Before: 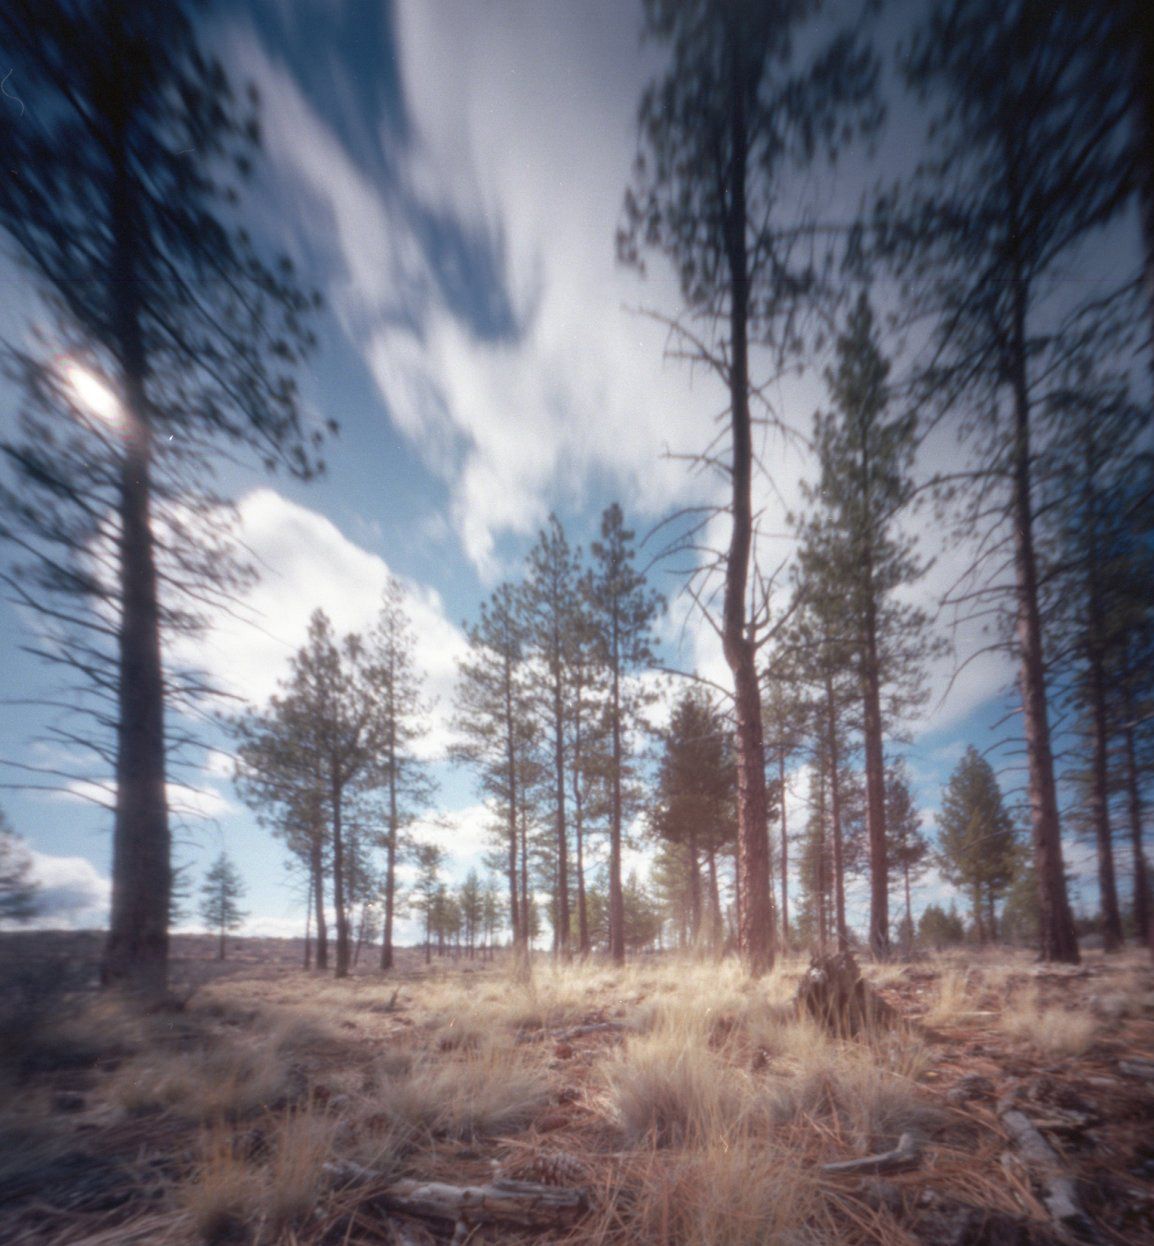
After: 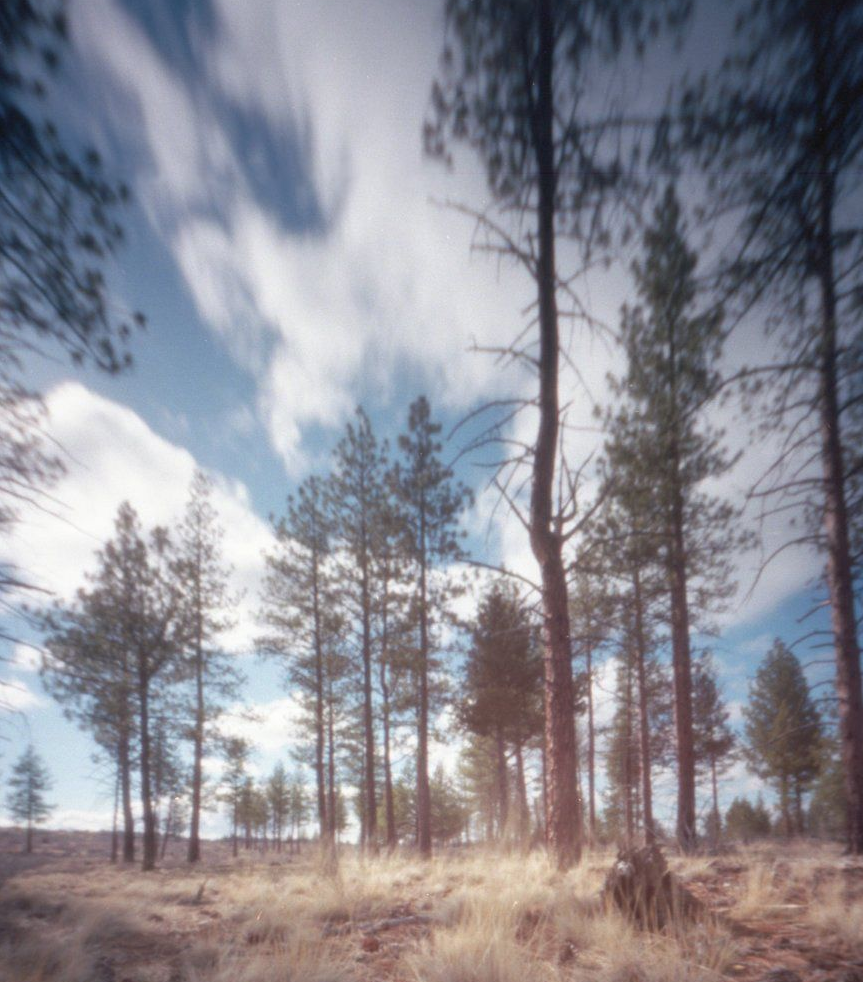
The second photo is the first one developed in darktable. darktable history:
crop: left 16.768%, top 8.653%, right 8.362%, bottom 12.485%
